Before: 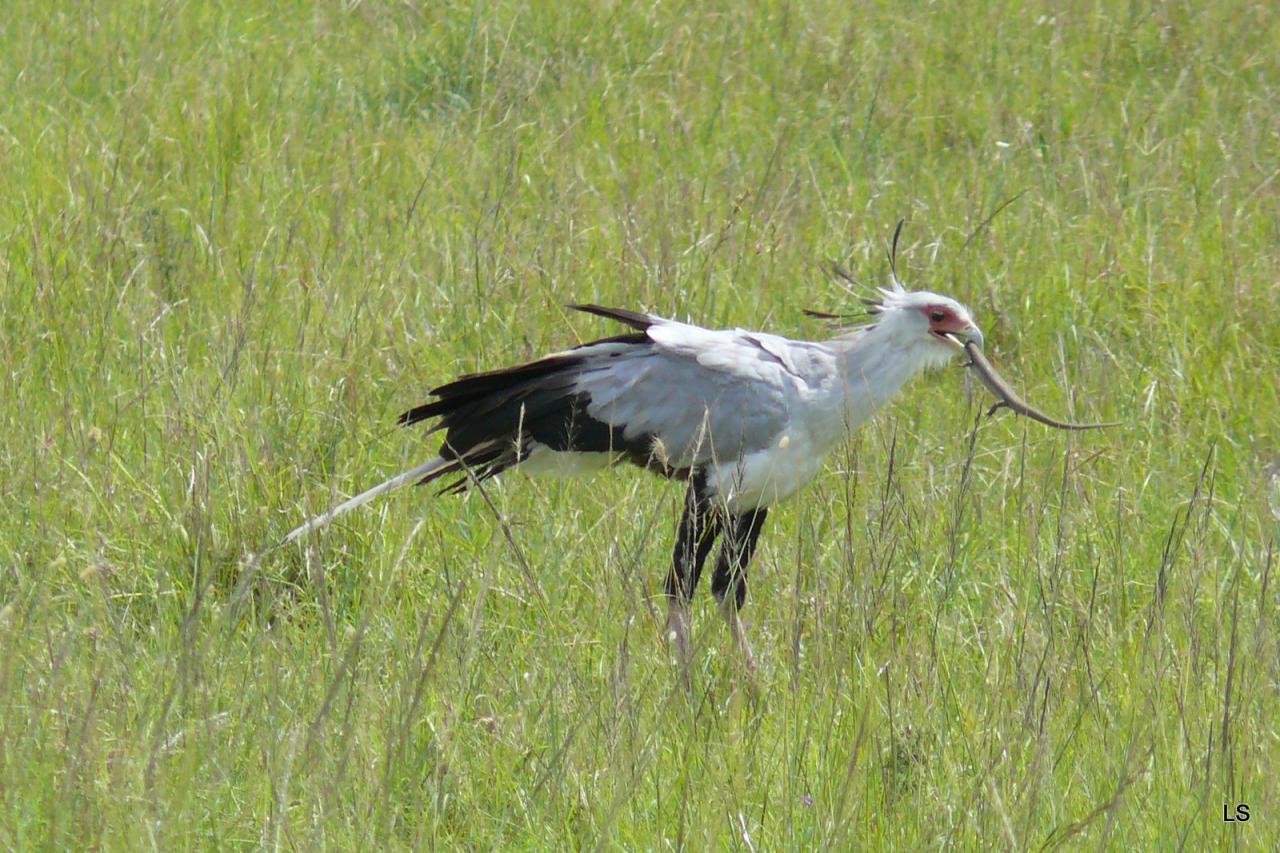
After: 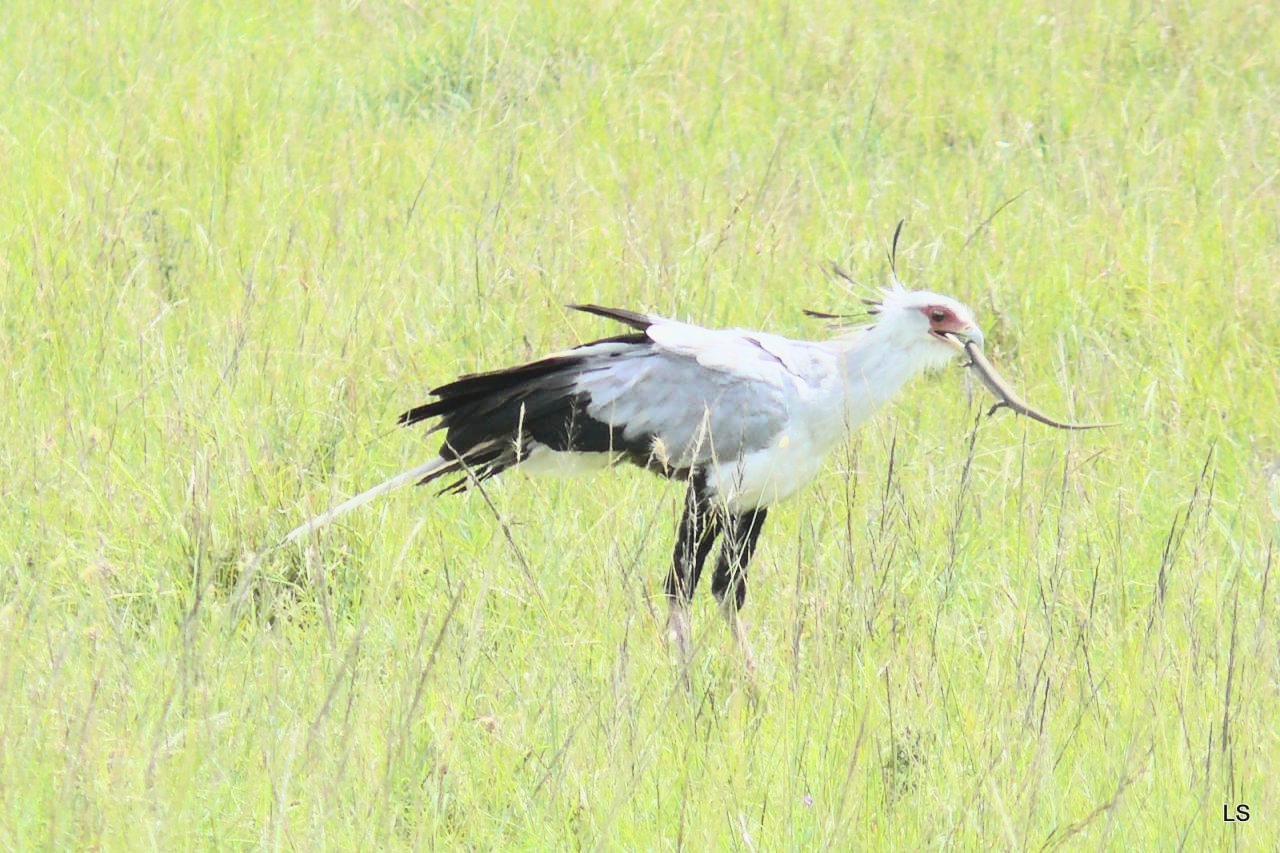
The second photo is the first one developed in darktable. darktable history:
tone curve: curves: ch0 [(0, 0.052) (0.207, 0.35) (0.392, 0.592) (0.54, 0.803) (0.725, 0.922) (0.99, 0.974)], color space Lab, independent channels, preserve colors none
